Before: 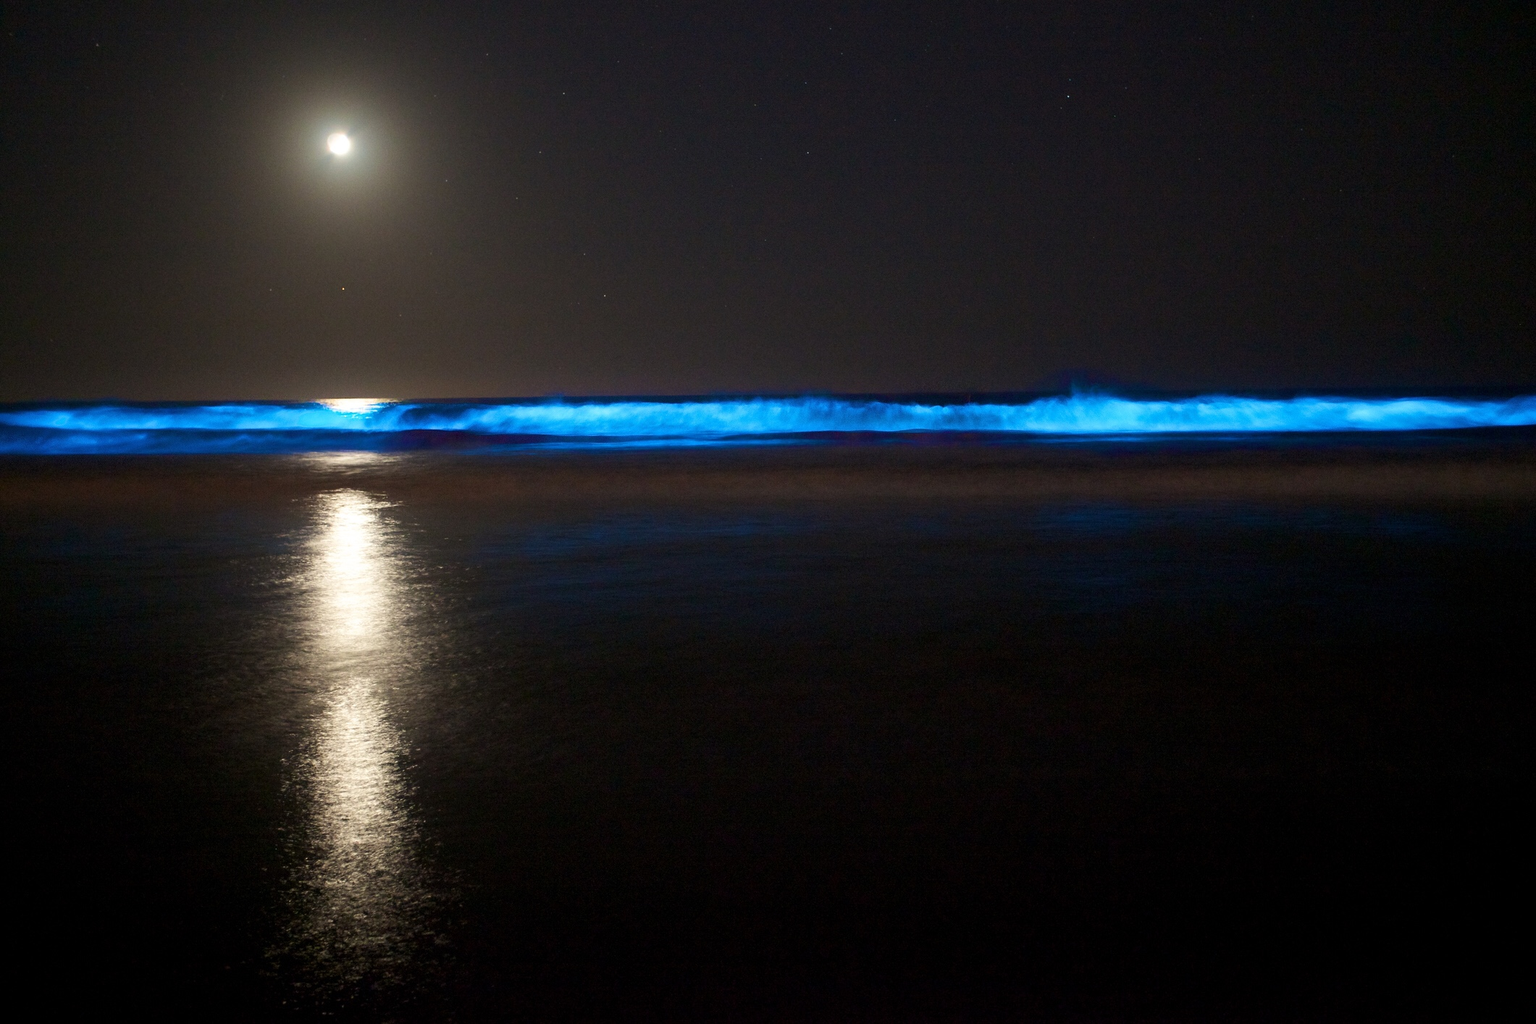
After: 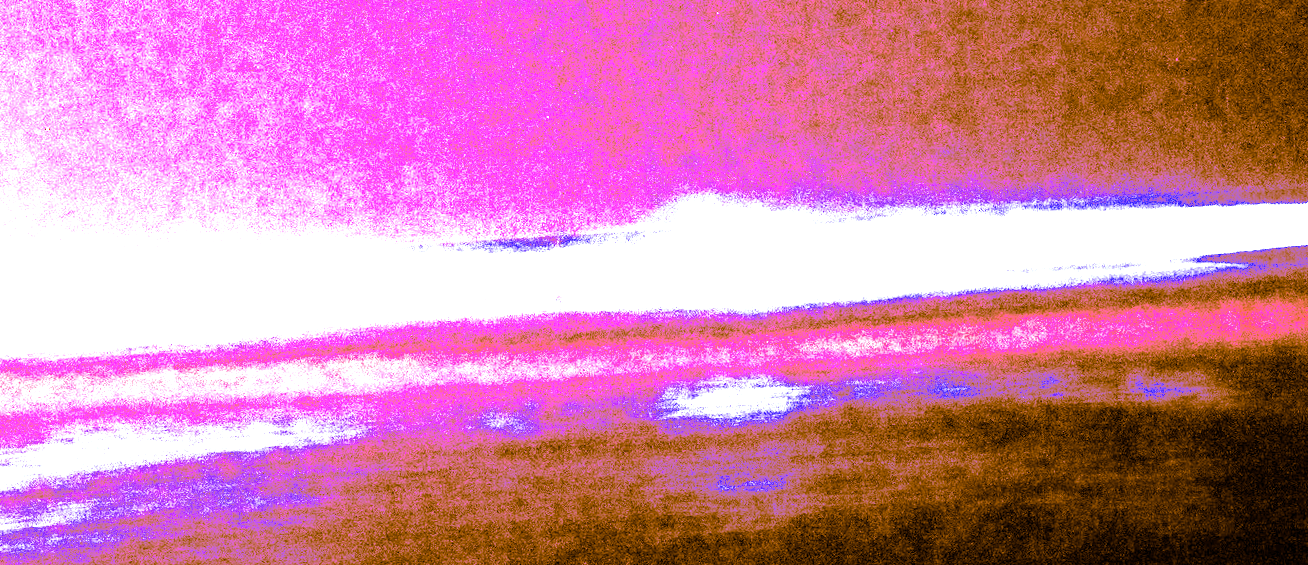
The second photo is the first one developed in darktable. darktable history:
crop: left 36.005%, top 18.293%, right 0.31%, bottom 38.444%
split-toning: shadows › hue 26°, shadows › saturation 0.92, highlights › hue 40°, highlights › saturation 0.92, balance -63, compress 0%
white balance: red 8, blue 8
rotate and perspective: rotation -3°, crop left 0.031, crop right 0.968, crop top 0.07, crop bottom 0.93
